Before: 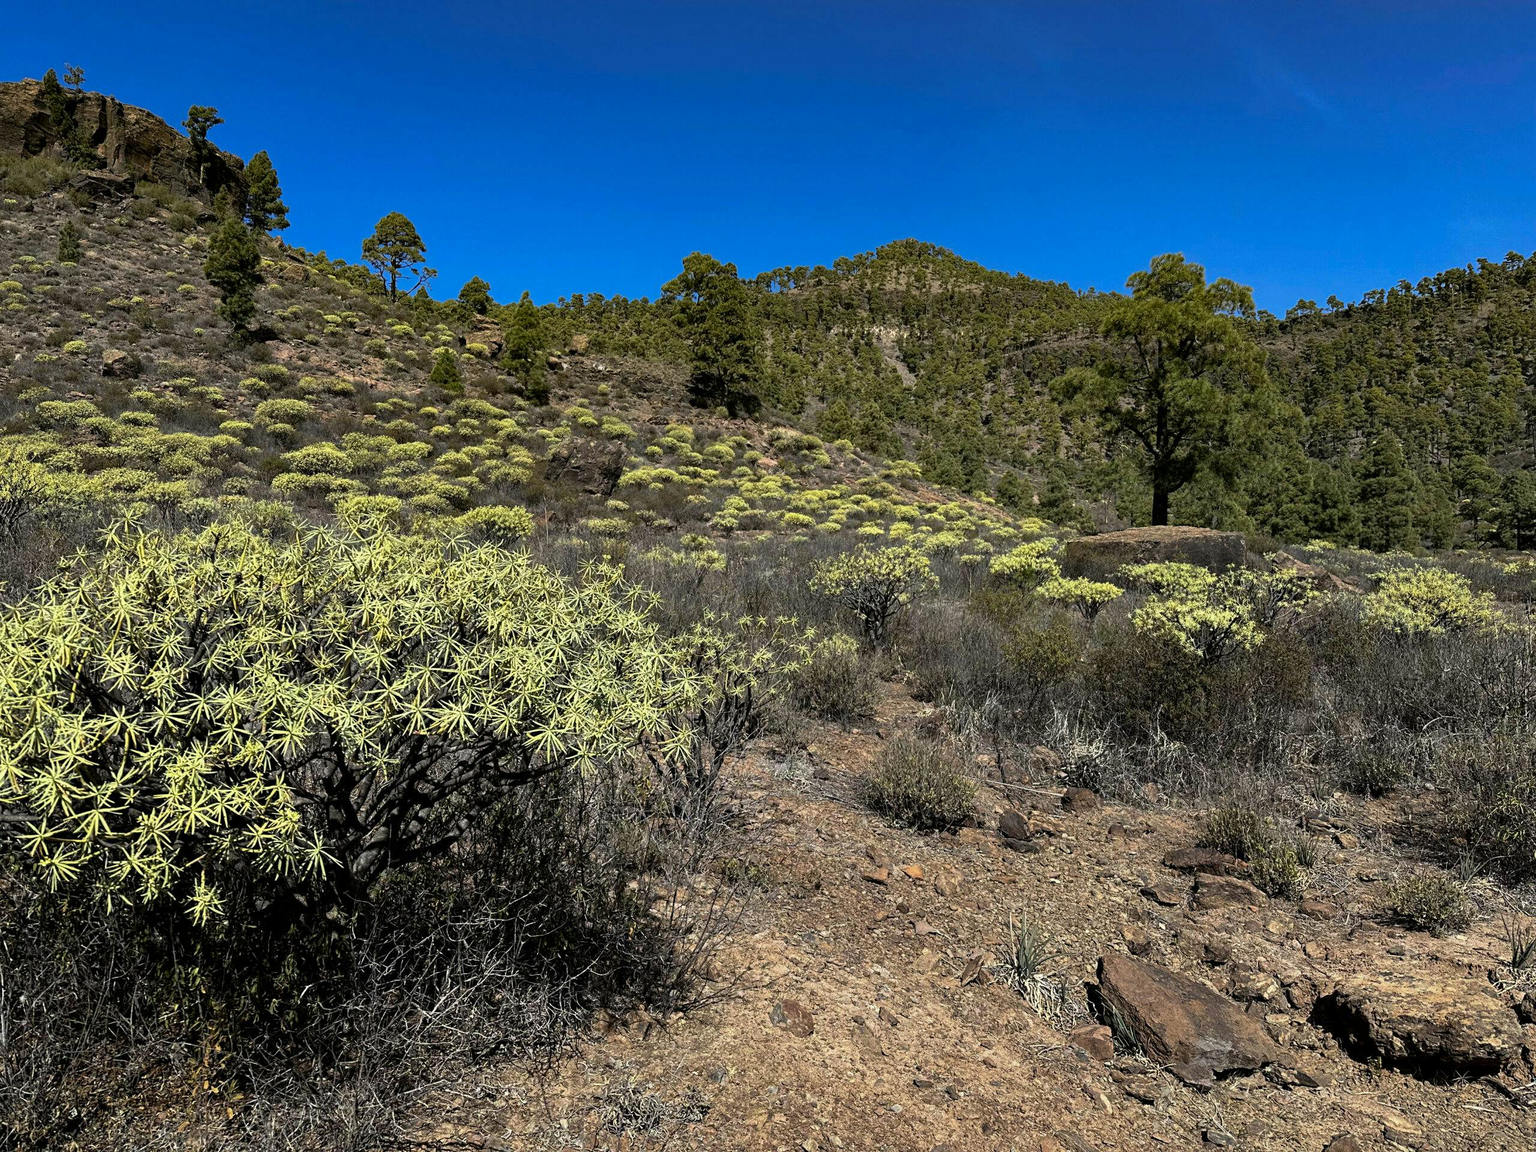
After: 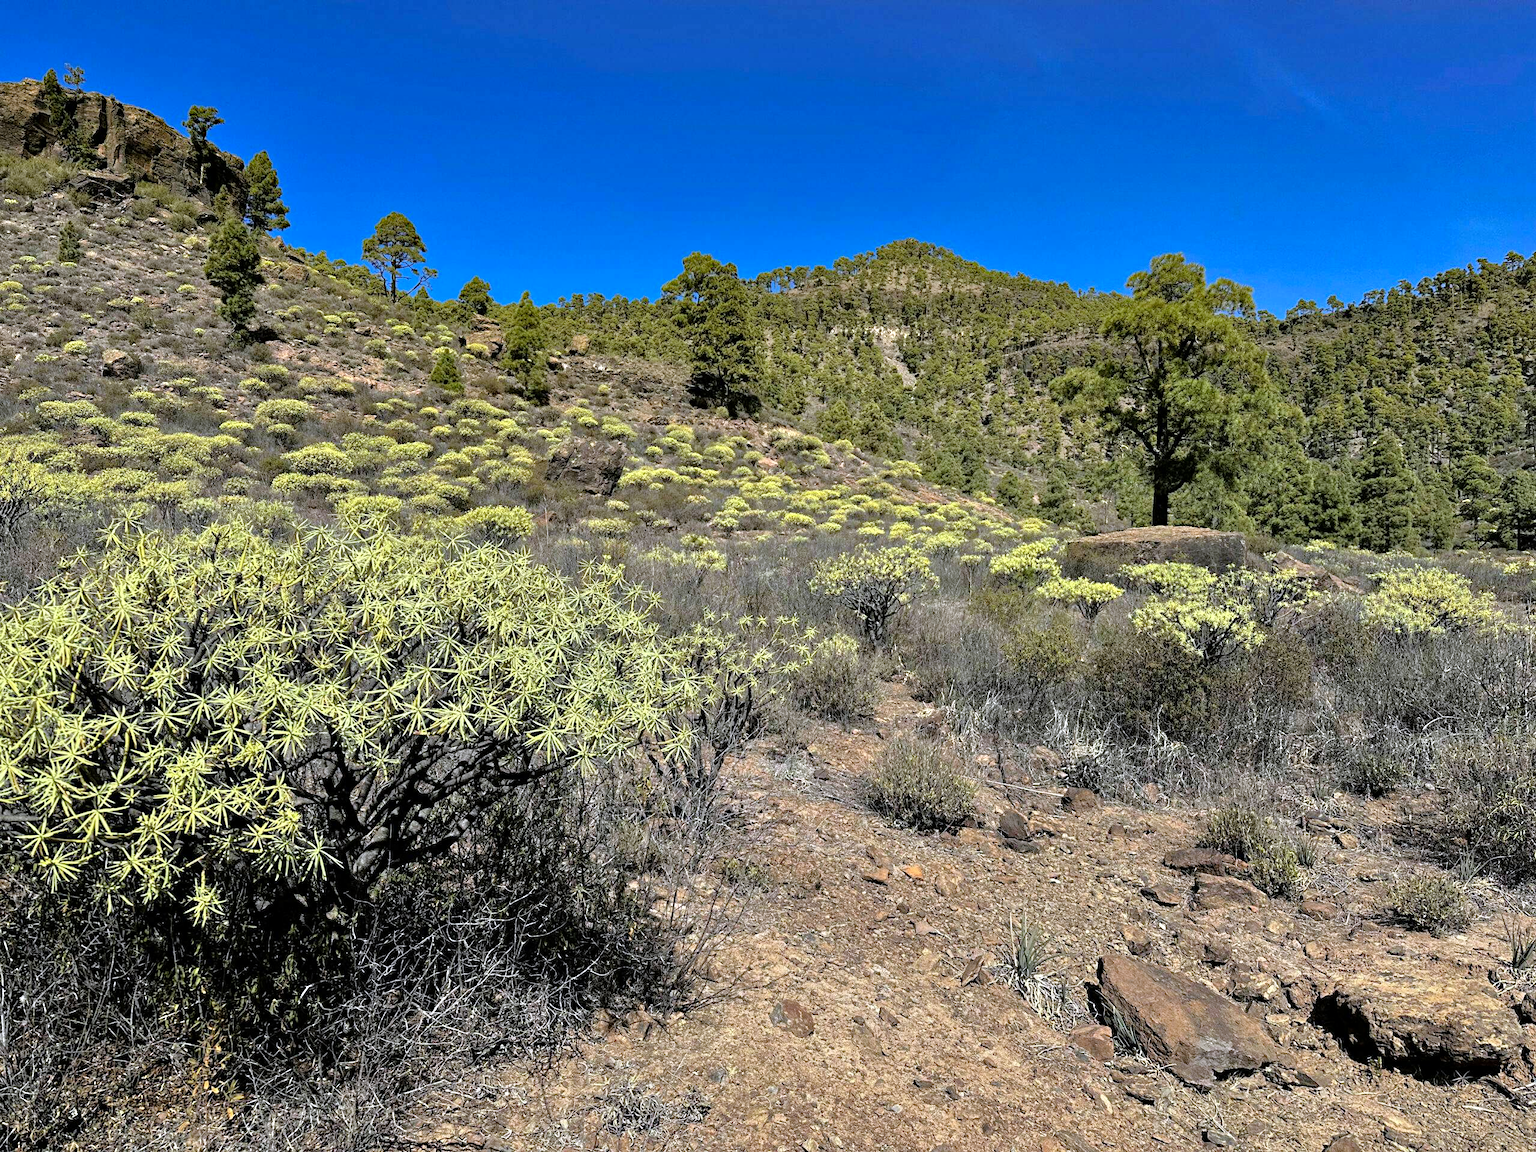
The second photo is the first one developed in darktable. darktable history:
white balance: red 0.984, blue 1.059
tone equalizer: -7 EV 0.15 EV, -6 EV 0.6 EV, -5 EV 1.15 EV, -4 EV 1.33 EV, -3 EV 1.15 EV, -2 EV 0.6 EV, -1 EV 0.15 EV, mask exposure compensation -0.5 EV
haze removal: compatibility mode true, adaptive false
